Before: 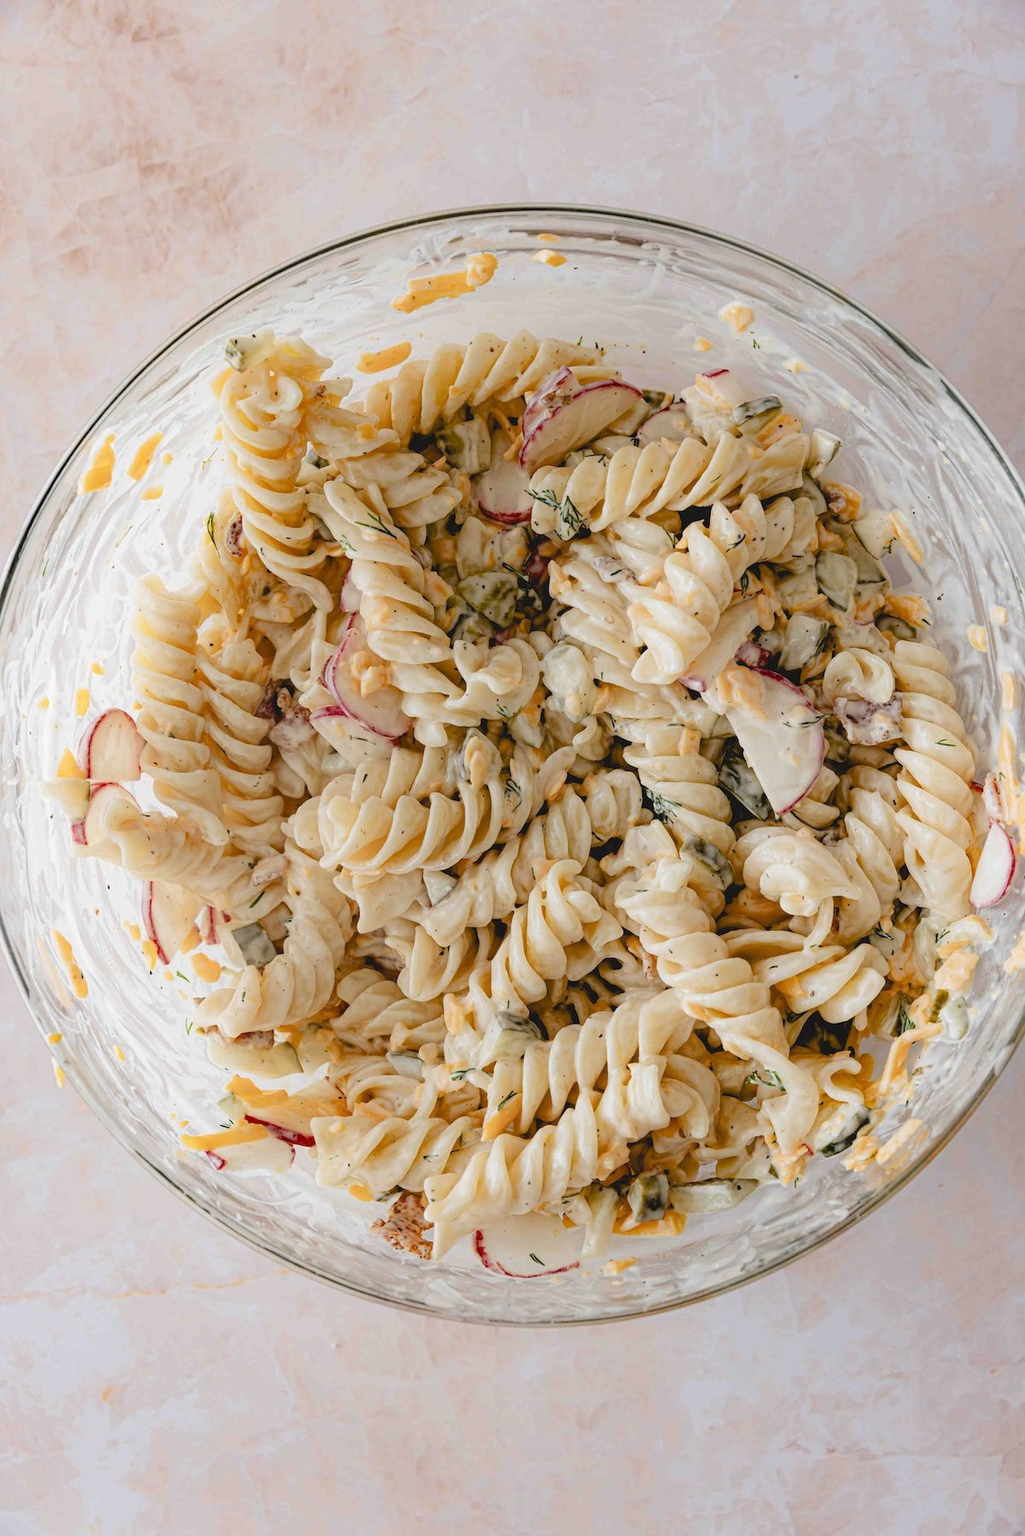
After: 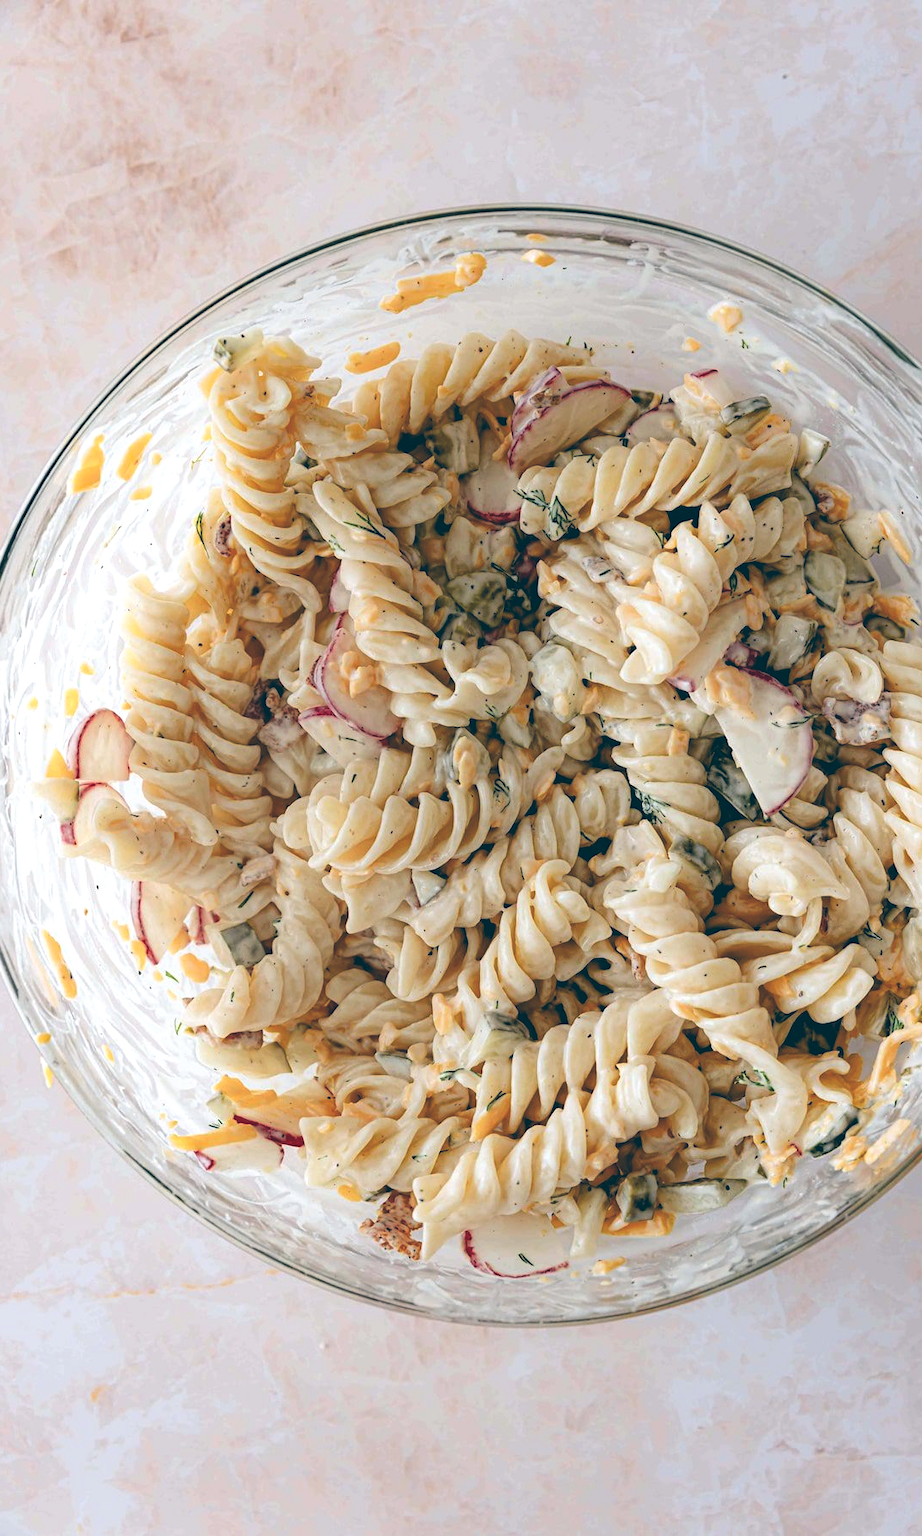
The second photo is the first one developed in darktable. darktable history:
crop and rotate: left 1.088%, right 8.807%
color balance: lift [1.016, 0.983, 1, 1.017], gamma [0.958, 1, 1, 1], gain [0.981, 1.007, 0.993, 1.002], input saturation 118.26%, contrast 13.43%, contrast fulcrum 21.62%, output saturation 82.76%
